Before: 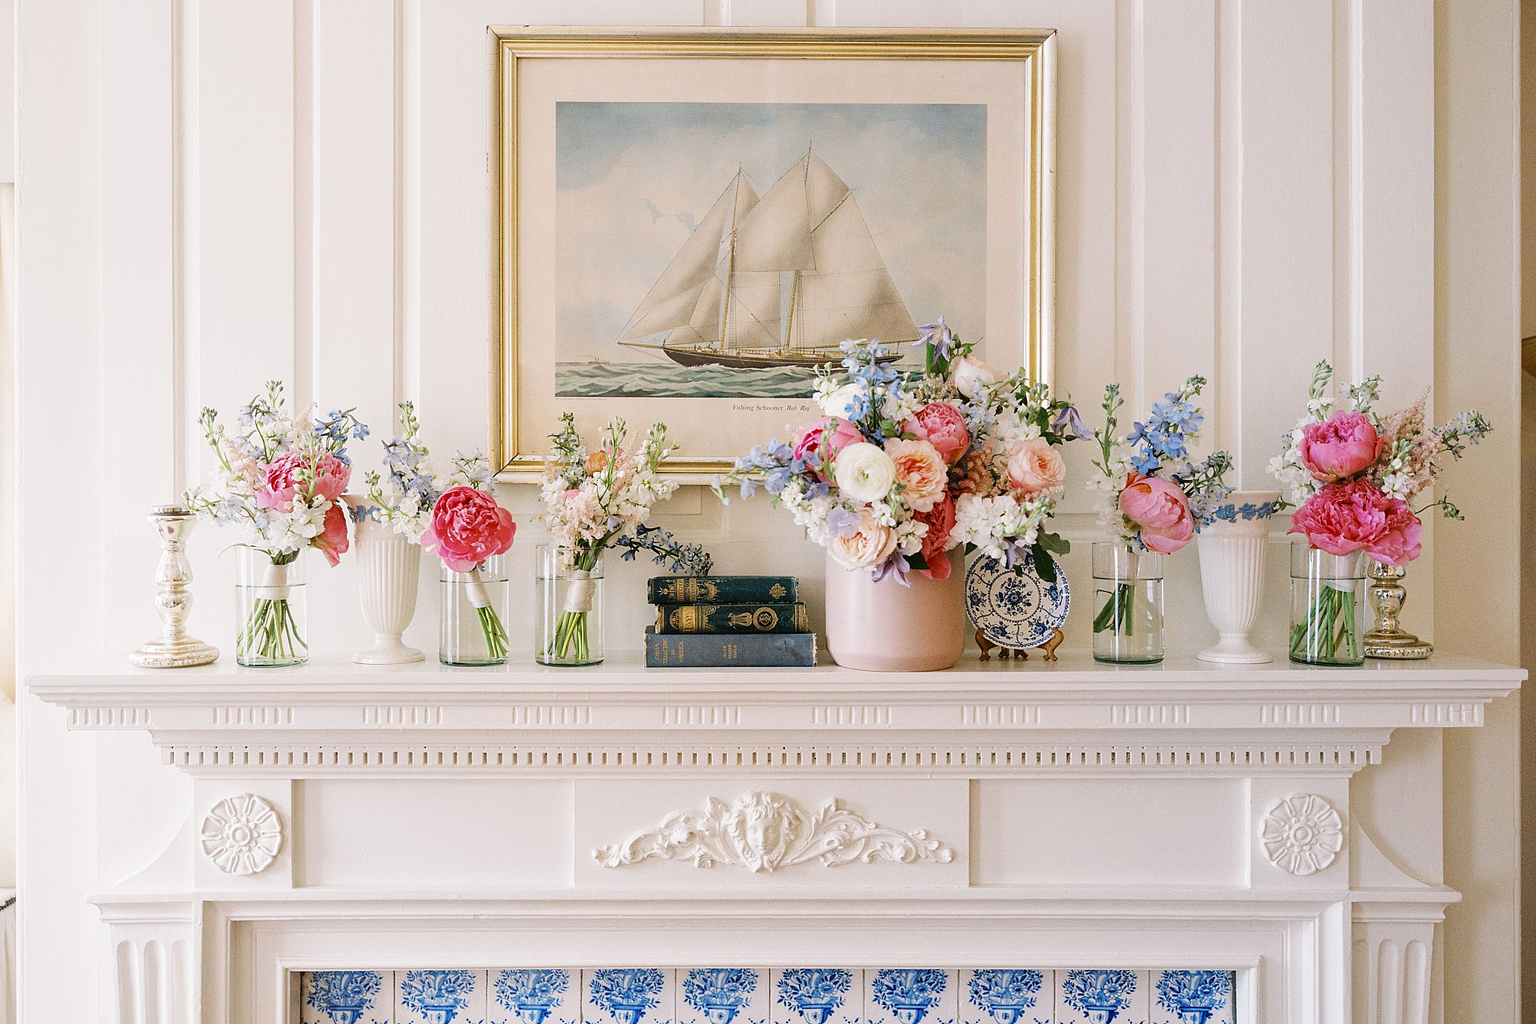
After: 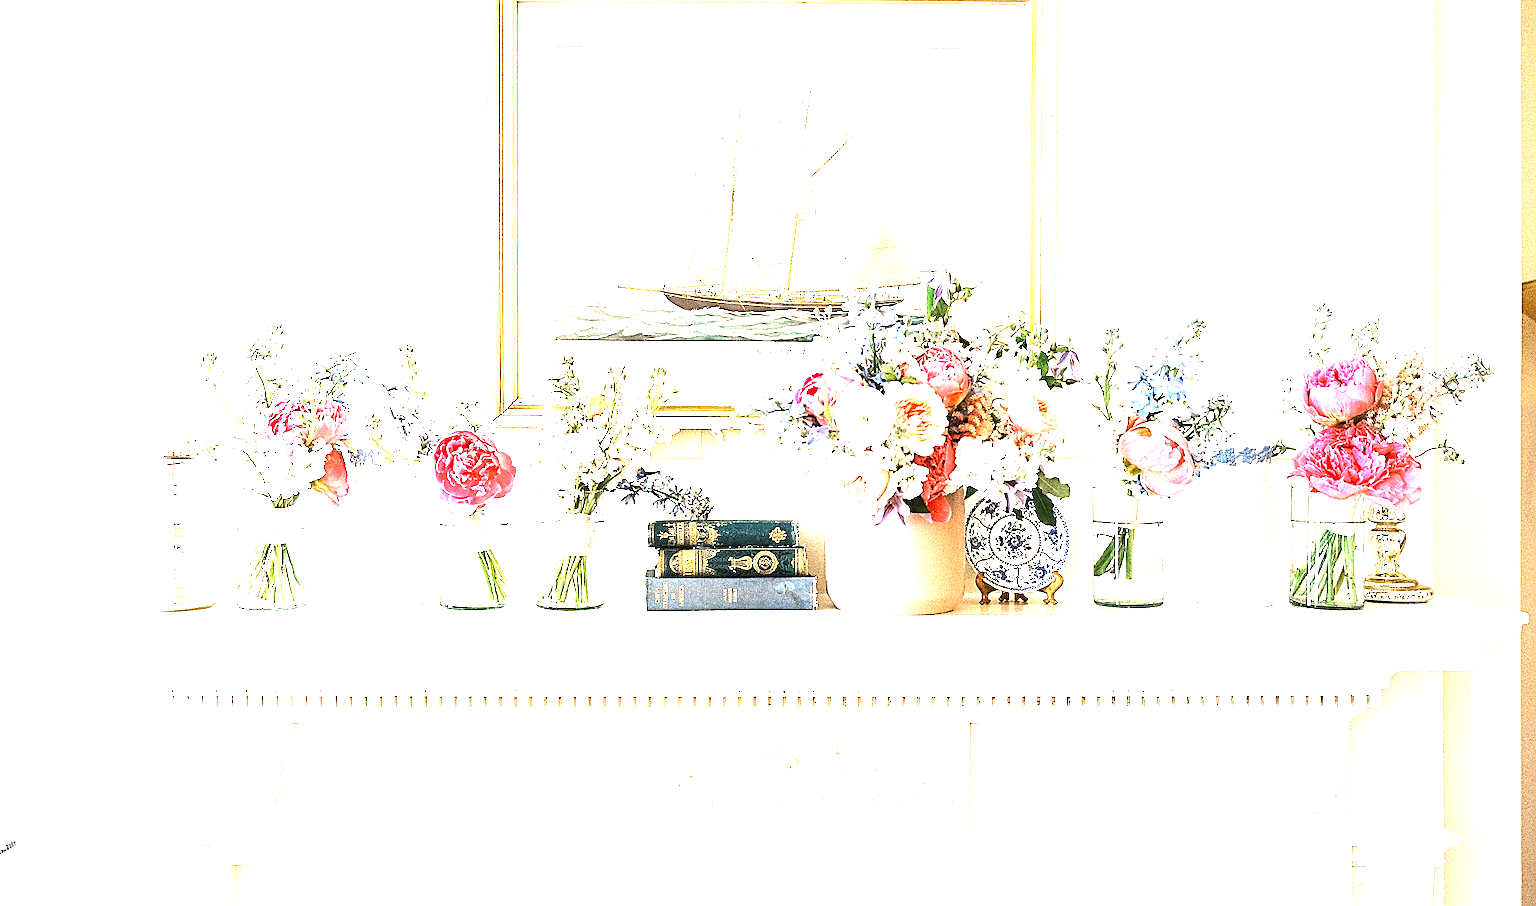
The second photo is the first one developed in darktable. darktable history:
crop and rotate: top 5.504%, bottom 5.86%
exposure: black level correction 0, exposure 1.513 EV, compensate exposure bias true, compensate highlight preservation false
sharpen: on, module defaults
tone equalizer: -8 EV -0.774 EV, -7 EV -0.728 EV, -6 EV -0.586 EV, -5 EV -0.396 EV, -3 EV 0.369 EV, -2 EV 0.6 EV, -1 EV 0.698 EV, +0 EV 0.768 EV
